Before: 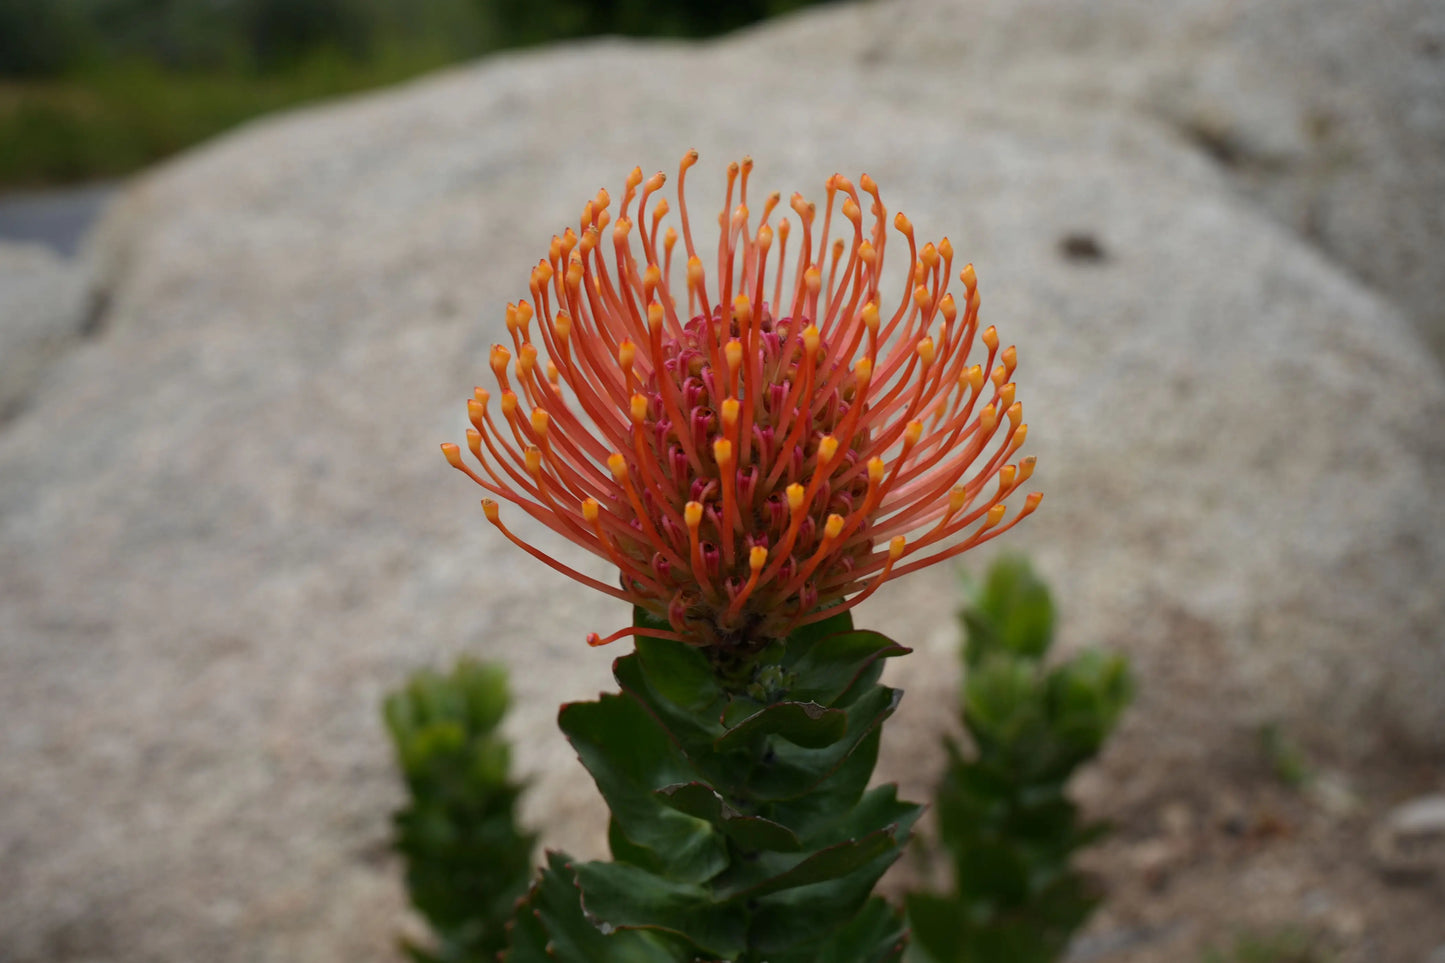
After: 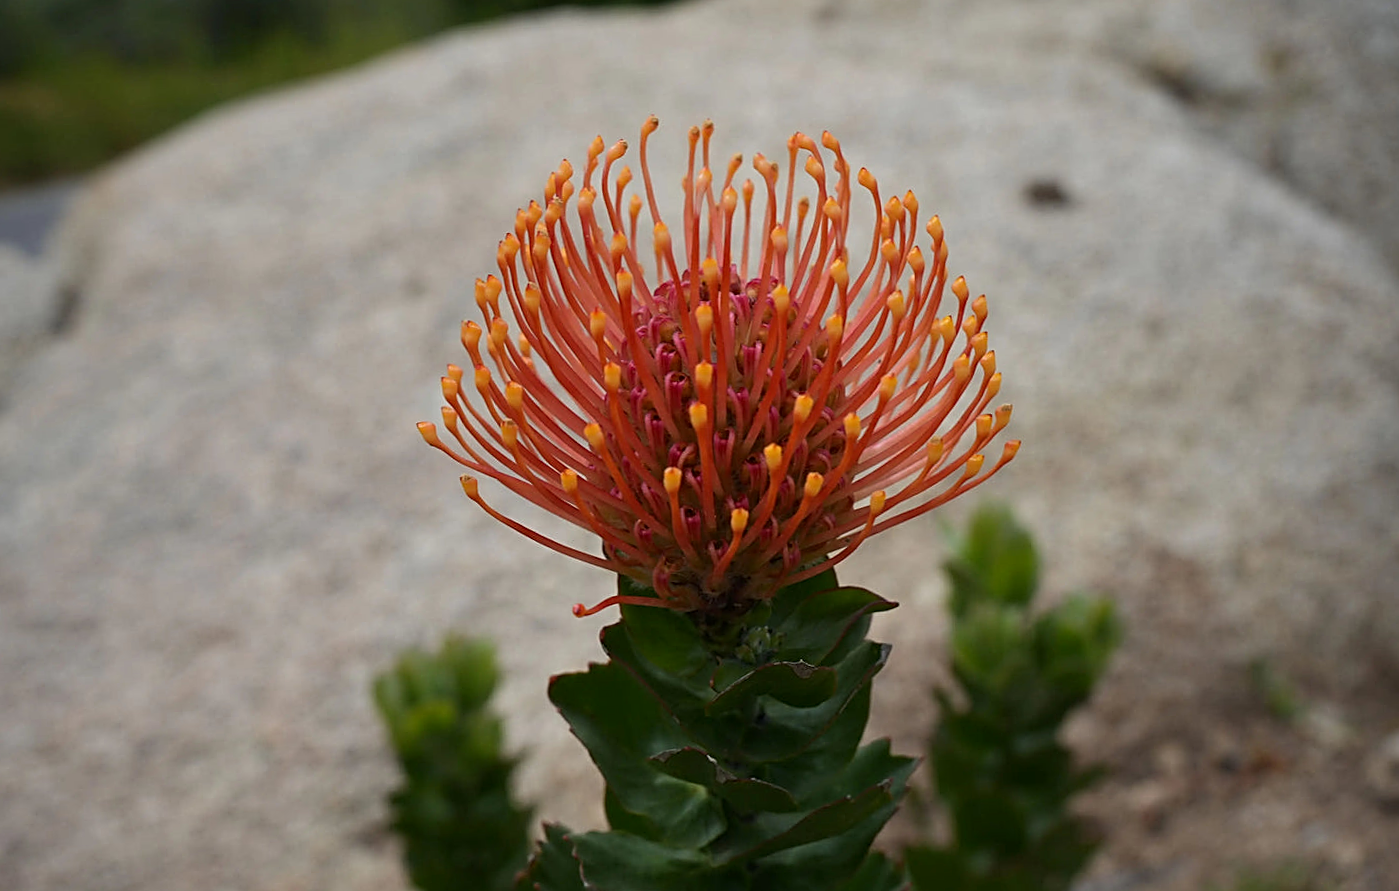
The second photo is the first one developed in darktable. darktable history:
contrast brightness saturation: contrast 0.07
rotate and perspective: rotation -3°, crop left 0.031, crop right 0.968, crop top 0.07, crop bottom 0.93
sharpen: amount 0.75
